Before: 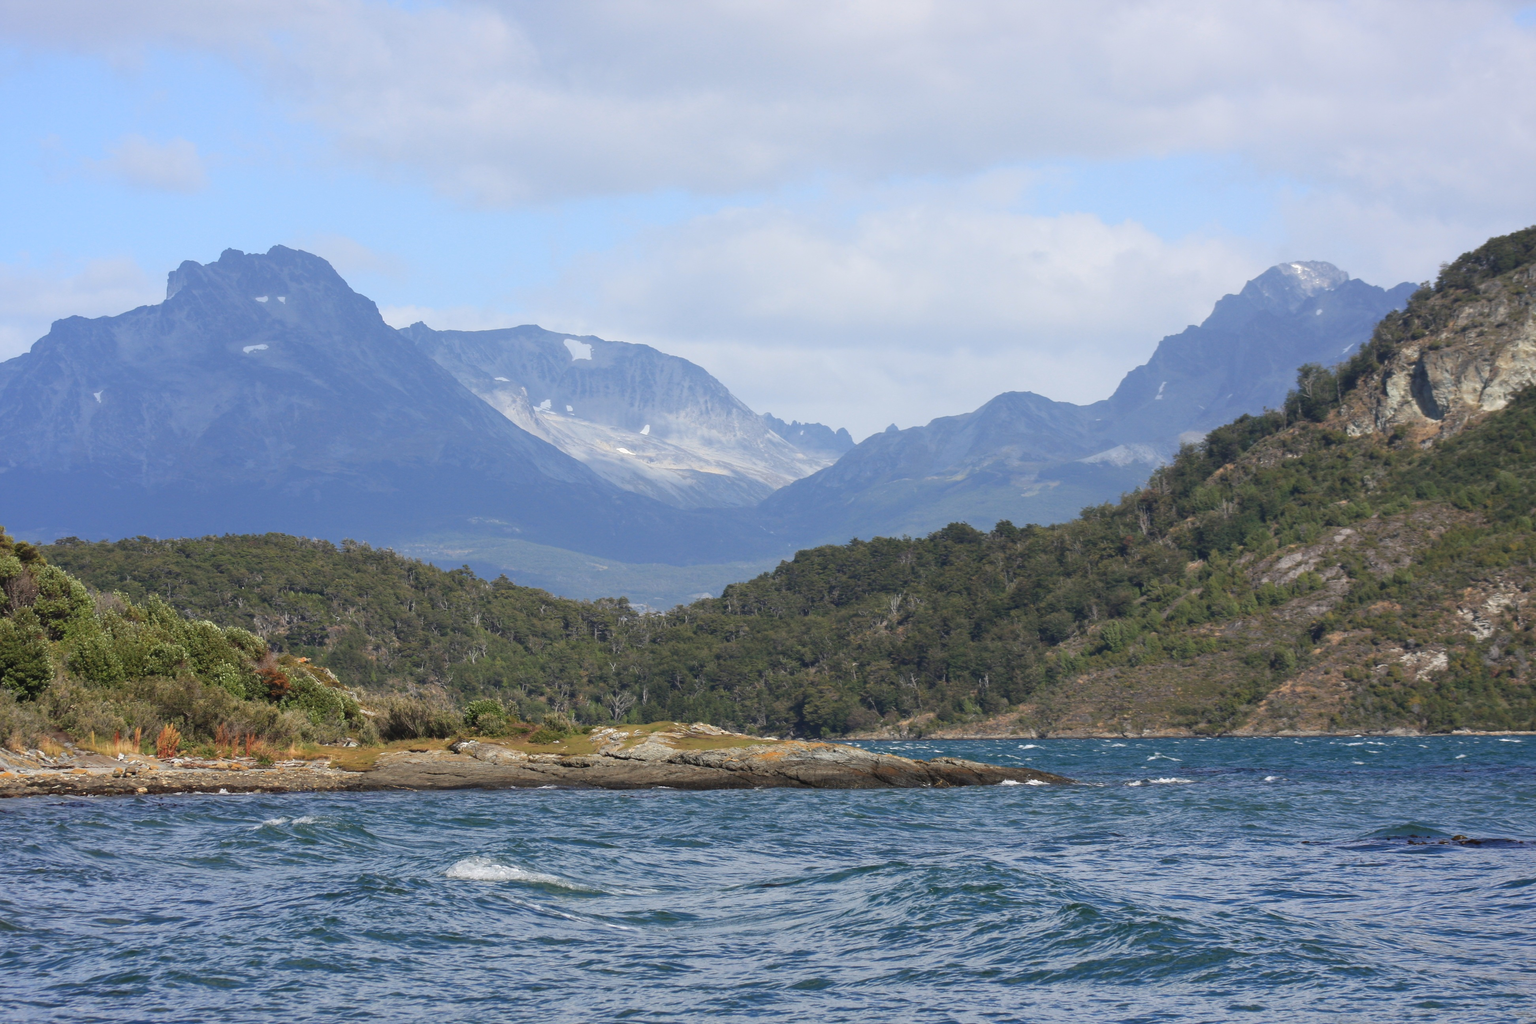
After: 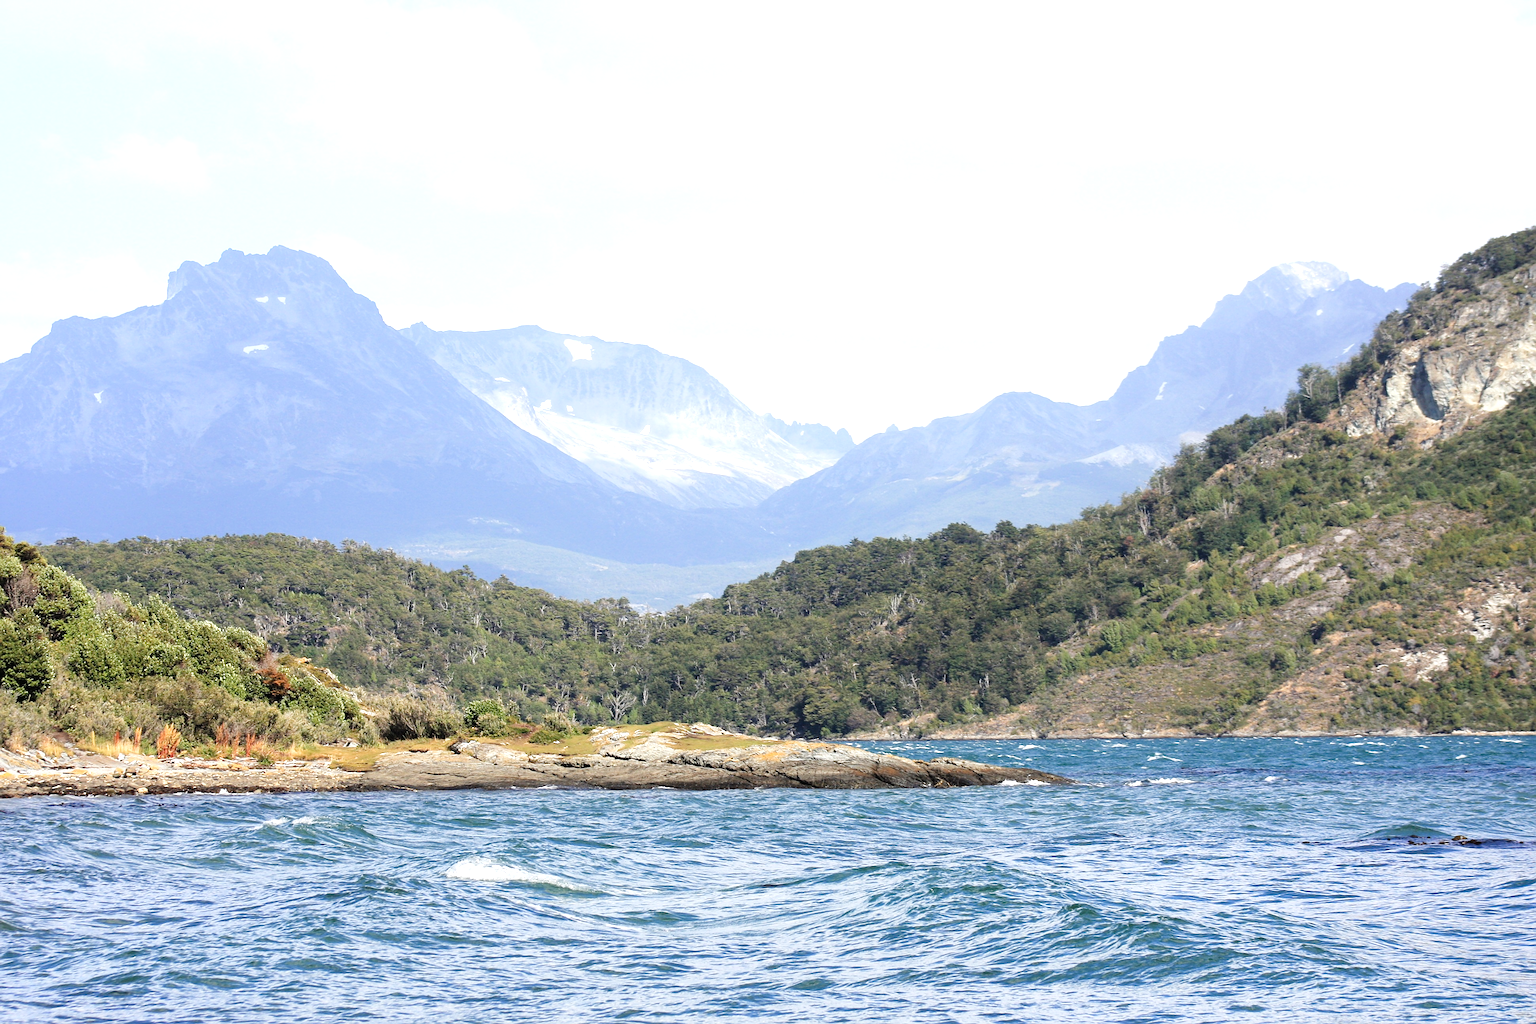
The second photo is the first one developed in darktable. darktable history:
sharpen: on, module defaults
tone curve: curves: ch0 [(0, 0) (0.004, 0.001) (0.133, 0.112) (0.325, 0.362) (0.832, 0.893) (1, 1)], preserve colors none
tone equalizer: -8 EV -1.06 EV, -7 EV -0.978 EV, -6 EV -0.841 EV, -5 EV -0.606 EV, -3 EV 0.565 EV, -2 EV 0.885 EV, -1 EV 0.996 EV, +0 EV 1.06 EV
